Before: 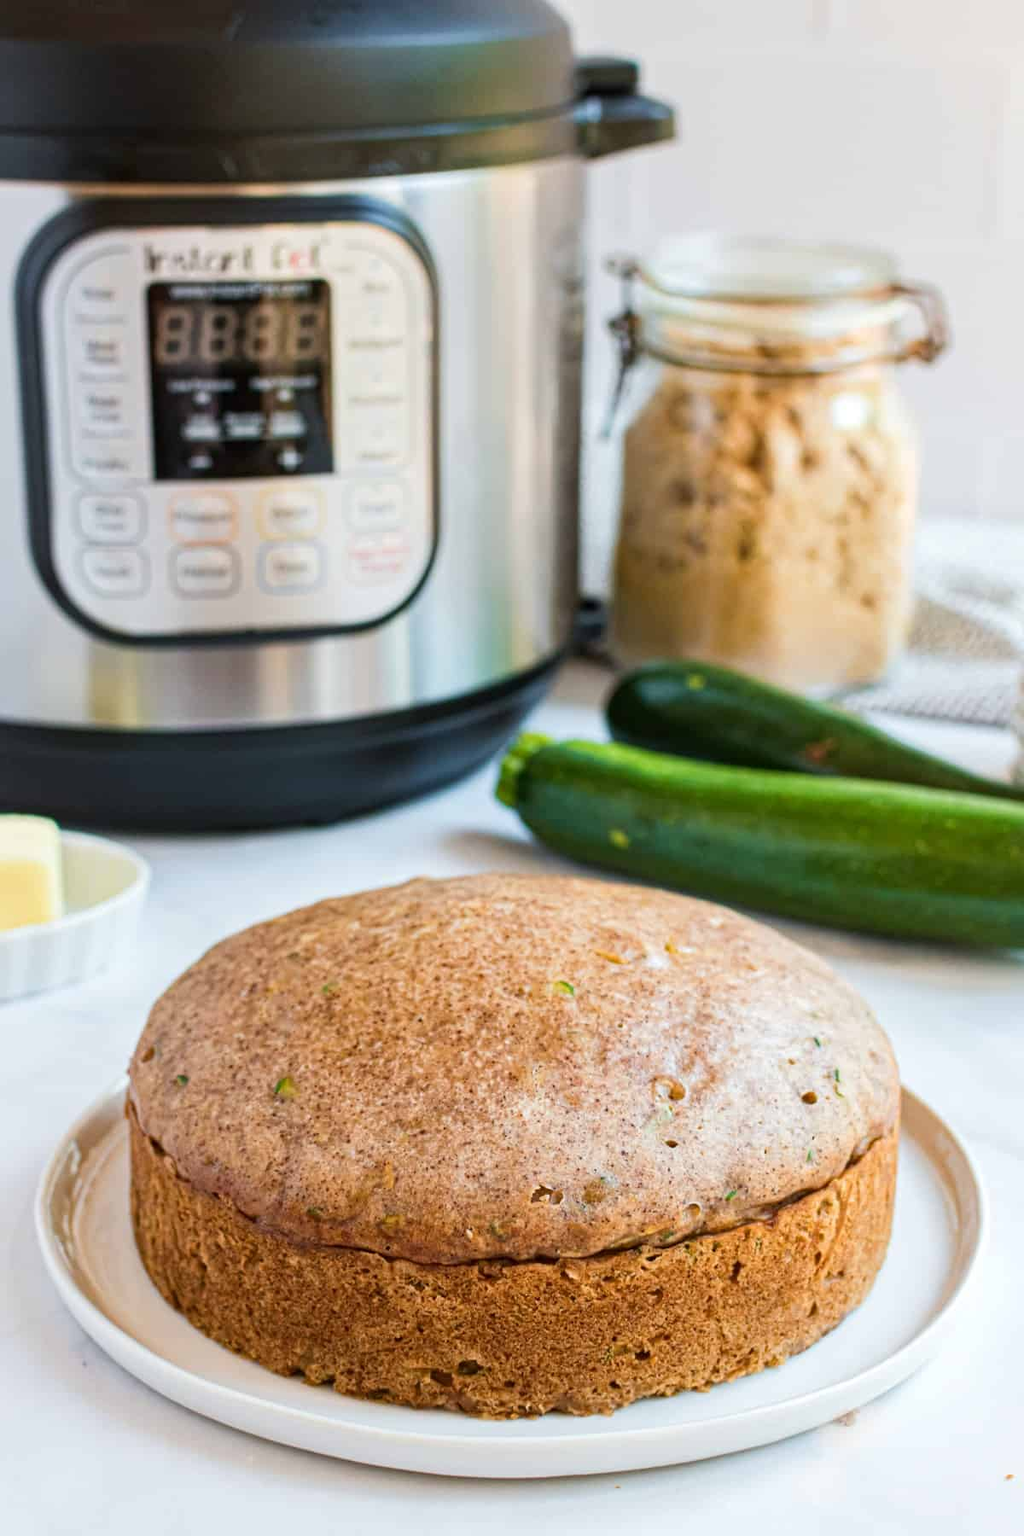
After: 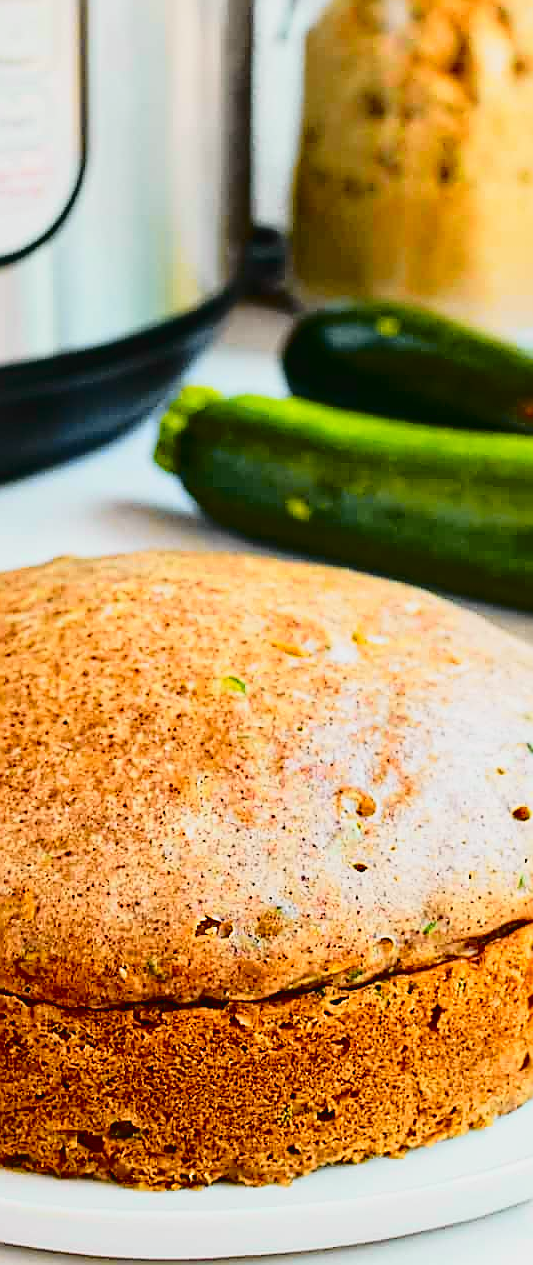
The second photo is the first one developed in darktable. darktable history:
crop: left 35.594%, top 26.282%, right 19.921%, bottom 3.416%
exposure: black level correction 0.001, exposure 0.137 EV, compensate highlight preservation false
tone curve: curves: ch0 [(0, 0.029) (0.168, 0.142) (0.359, 0.44) (0.469, 0.544) (0.634, 0.722) (0.858, 0.903) (1, 0.968)]; ch1 [(0, 0) (0.437, 0.453) (0.472, 0.47) (0.502, 0.502) (0.54, 0.534) (0.57, 0.592) (0.618, 0.66) (0.699, 0.749) (0.859, 0.899) (1, 1)]; ch2 [(0, 0) (0.33, 0.301) (0.421, 0.443) (0.476, 0.498) (0.505, 0.503) (0.547, 0.557) (0.586, 0.634) (0.608, 0.676) (1, 1)], color space Lab, independent channels, preserve colors none
sharpen: radius 1.368, amount 1.237, threshold 0.649
contrast brightness saturation: contrast 0.187, brightness -0.101, saturation 0.21
filmic rgb: black relative exposure -15.06 EV, white relative exposure 3 EV, target black luminance 0%, hardness 9.23, latitude 98.48%, contrast 0.915, shadows ↔ highlights balance 0.416%, color science v6 (2022)
tone equalizer: on, module defaults
